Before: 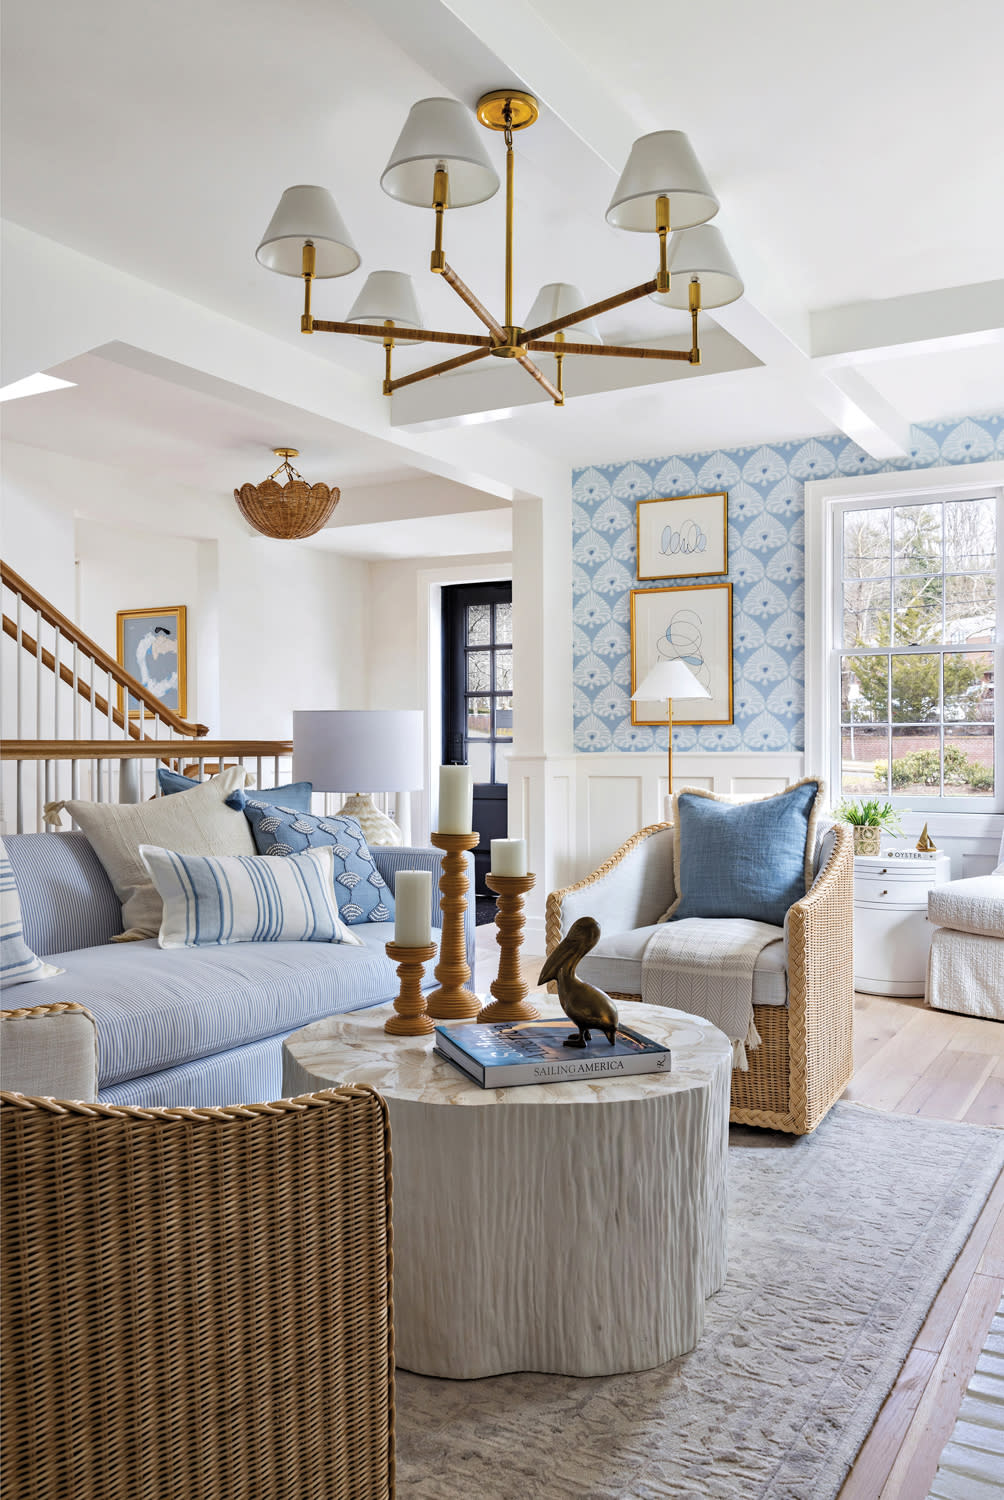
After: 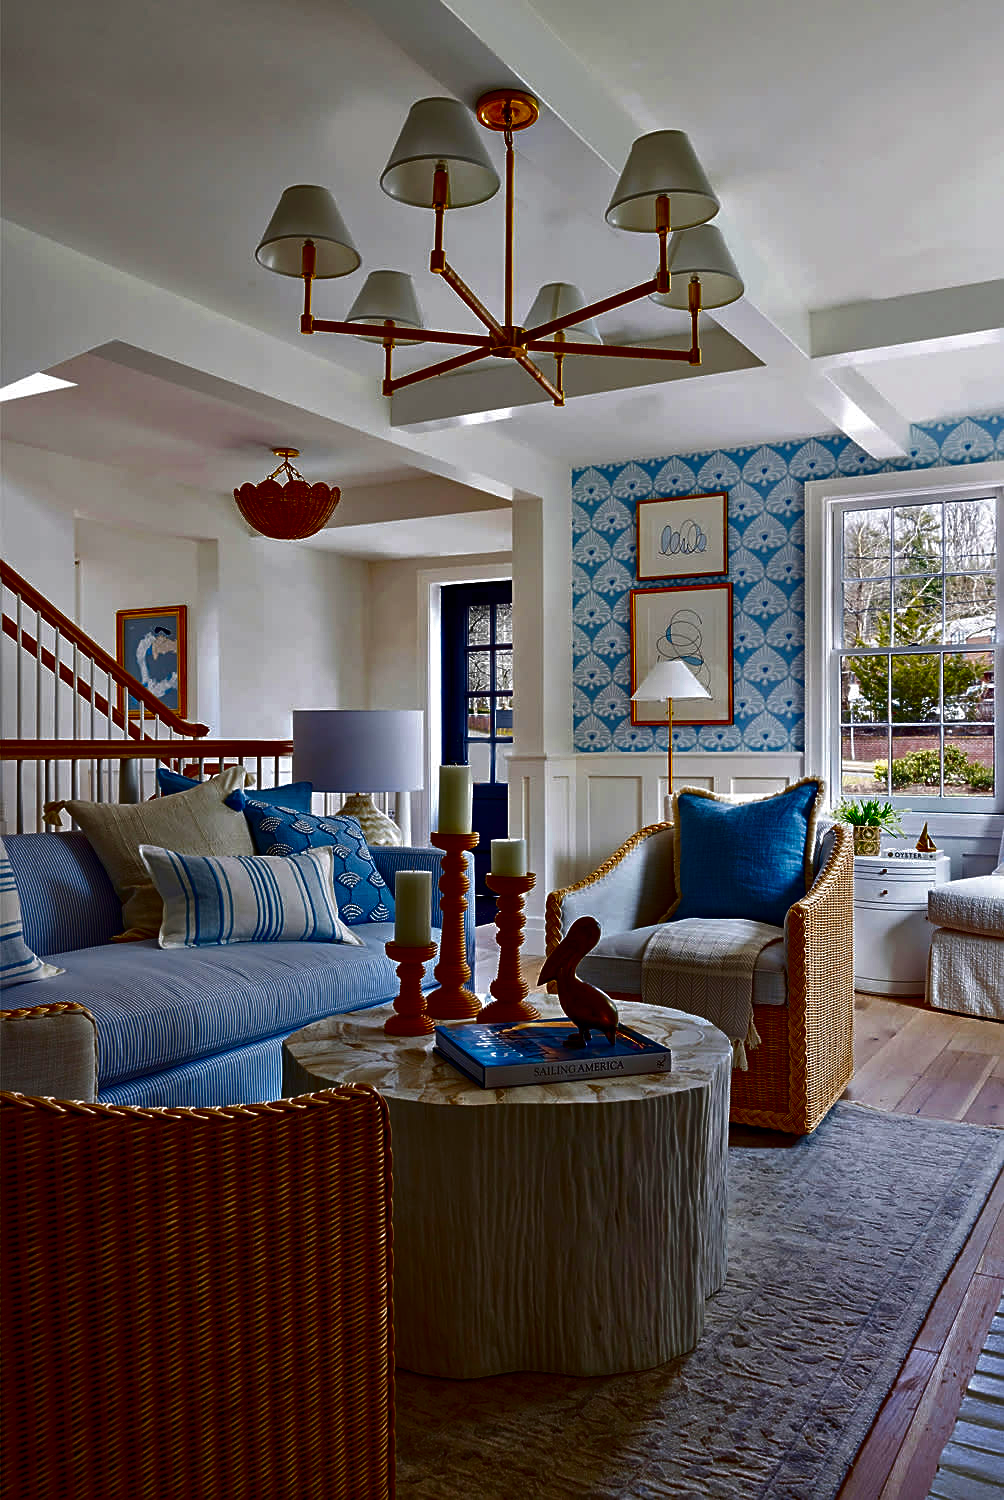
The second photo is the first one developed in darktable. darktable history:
sharpen: on, module defaults
contrast brightness saturation: brightness -1, saturation 1
